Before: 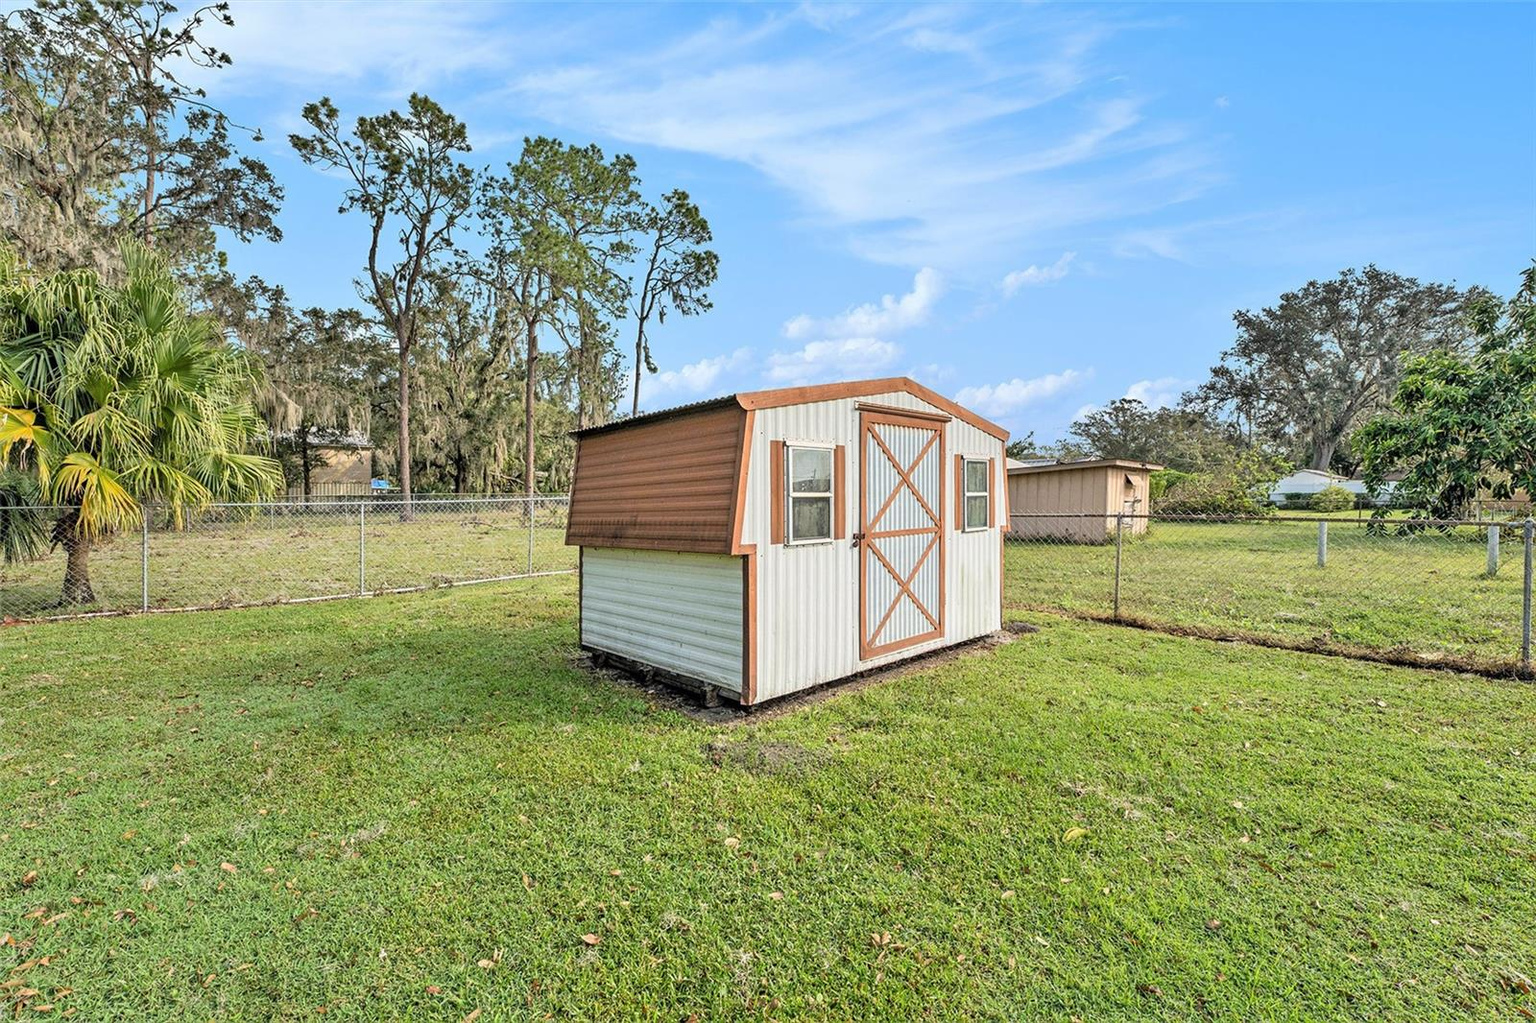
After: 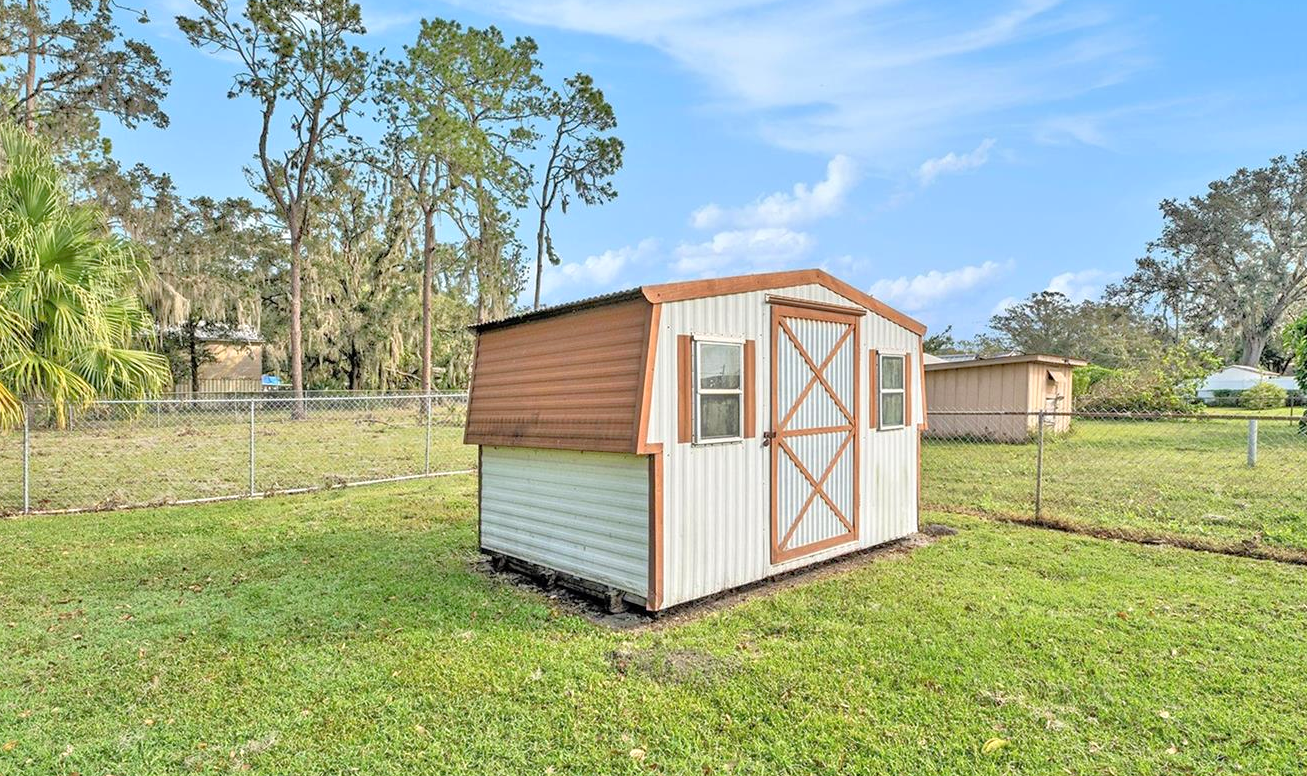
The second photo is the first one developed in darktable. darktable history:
crop: left 7.861%, top 11.655%, right 10.395%, bottom 15.472%
tone equalizer: -7 EV 0.163 EV, -6 EV 0.569 EV, -5 EV 1.11 EV, -4 EV 1.36 EV, -3 EV 1.17 EV, -2 EV 0.6 EV, -1 EV 0.157 EV, luminance estimator HSV value / RGB max
